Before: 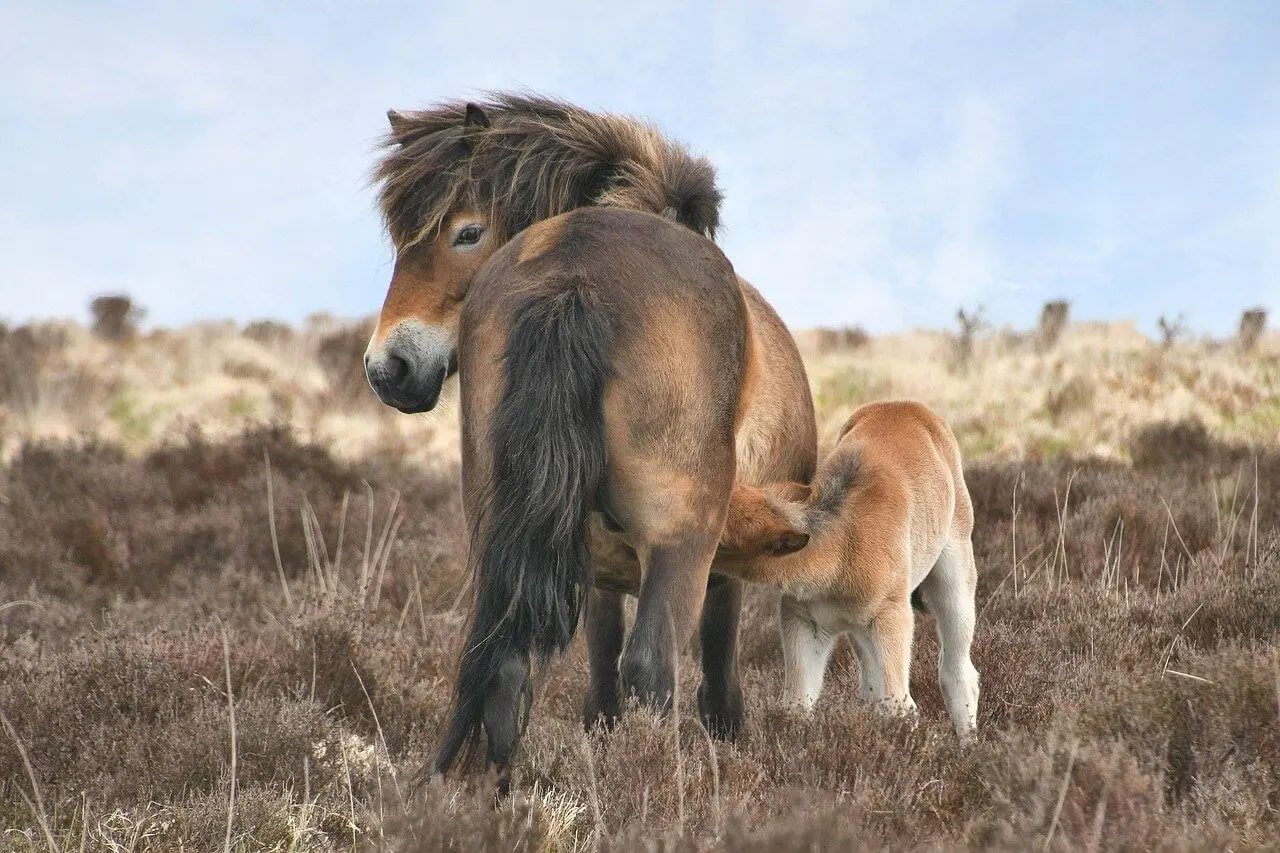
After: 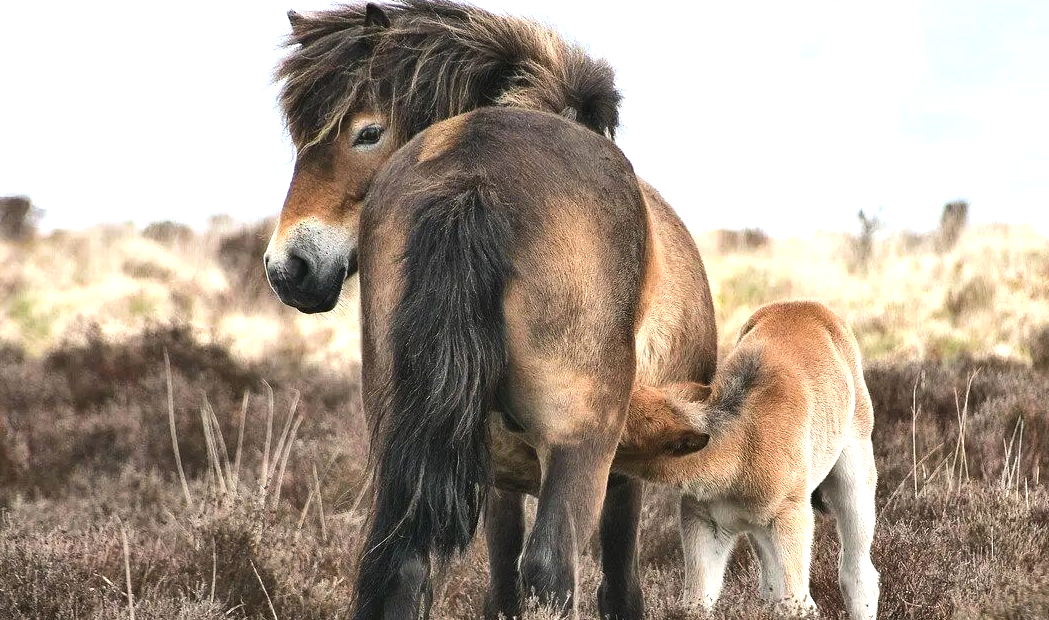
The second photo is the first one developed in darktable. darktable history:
tone equalizer: -8 EV -0.75 EV, -7 EV -0.7 EV, -6 EV -0.6 EV, -5 EV -0.4 EV, -3 EV 0.4 EV, -2 EV 0.6 EV, -1 EV 0.7 EV, +0 EV 0.75 EV, edges refinement/feathering 500, mask exposure compensation -1.57 EV, preserve details no
crop: left 7.856%, top 11.836%, right 10.12%, bottom 15.387%
